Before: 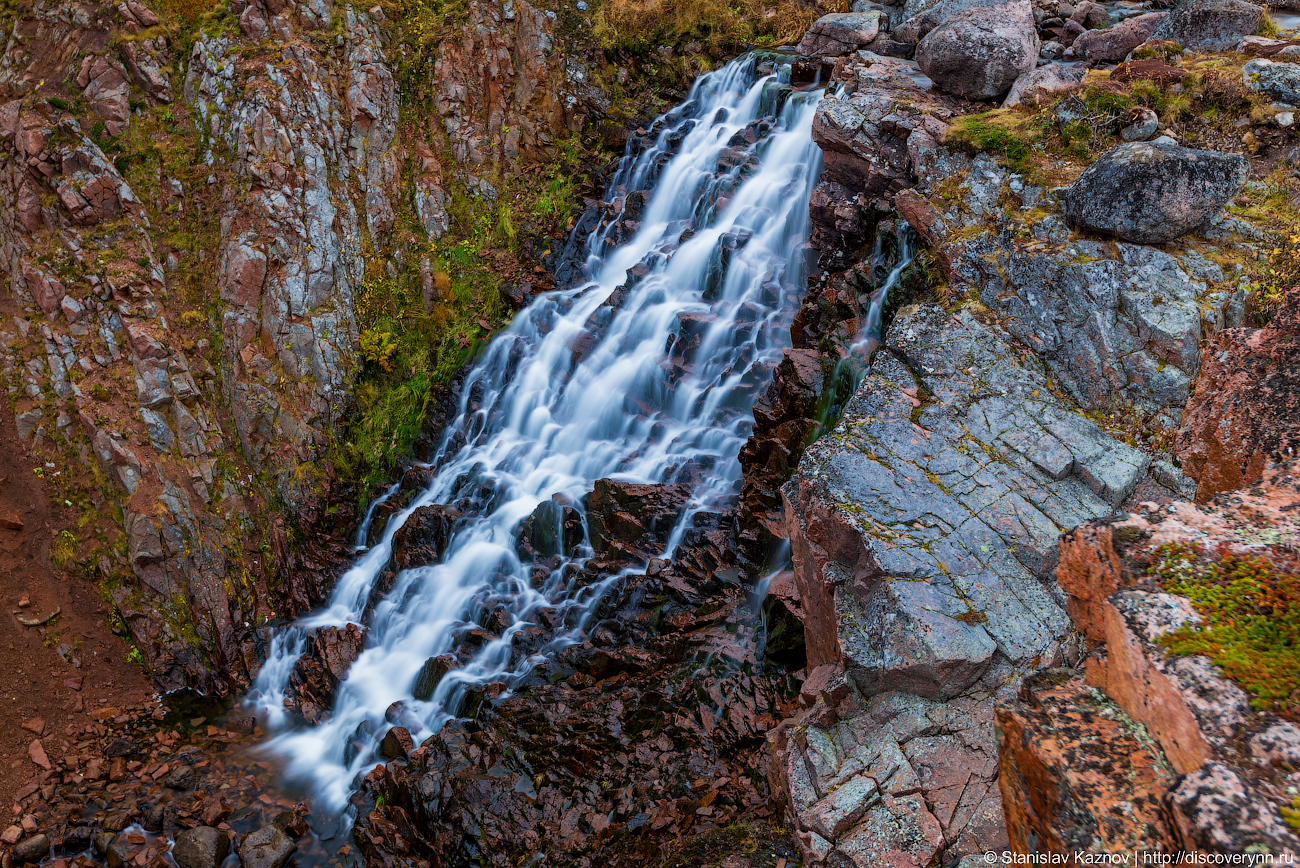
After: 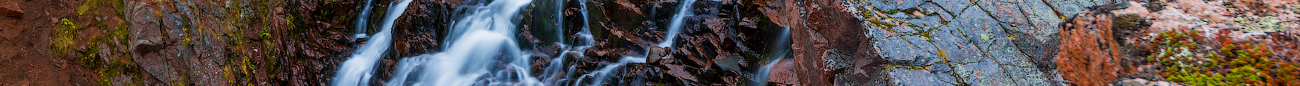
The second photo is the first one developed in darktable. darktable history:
crop and rotate: top 59.084%, bottom 30.916%
white balance: emerald 1
